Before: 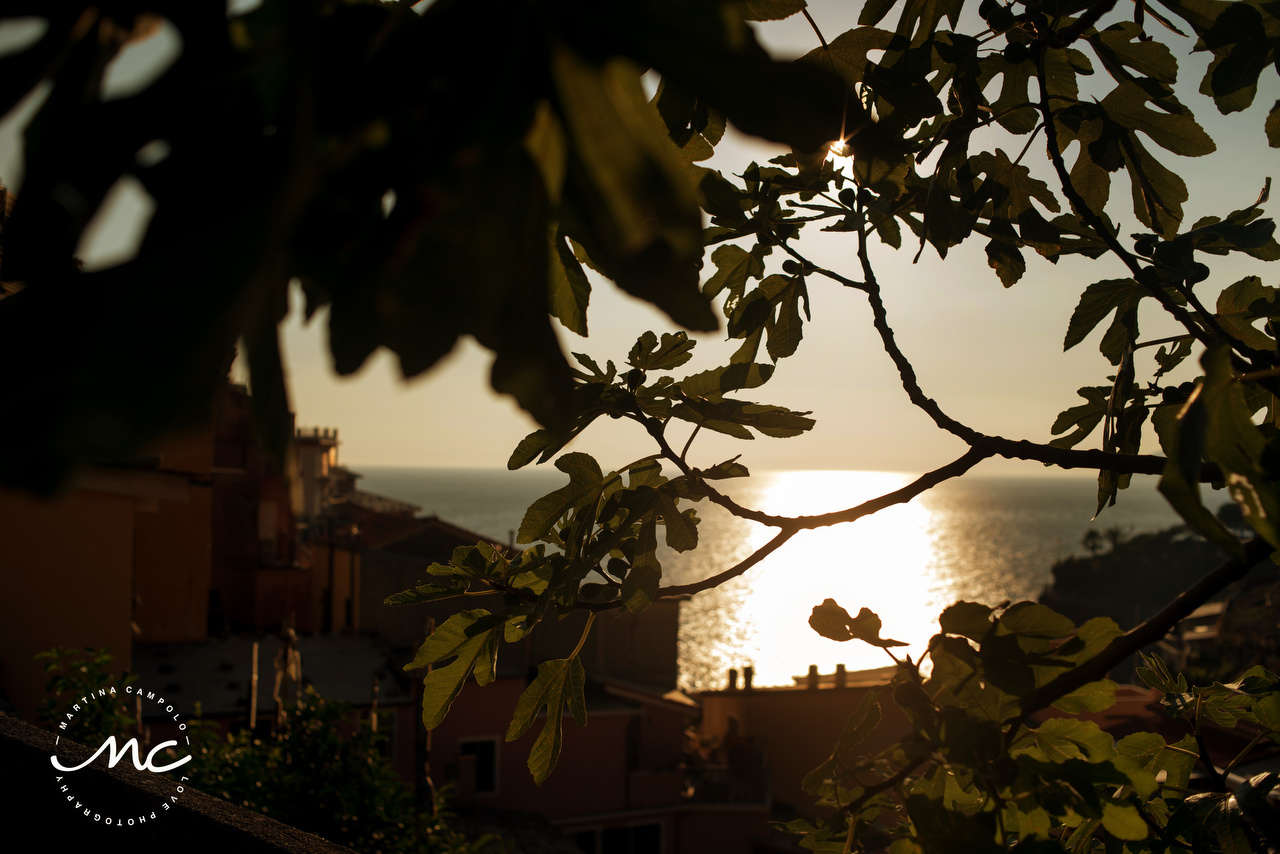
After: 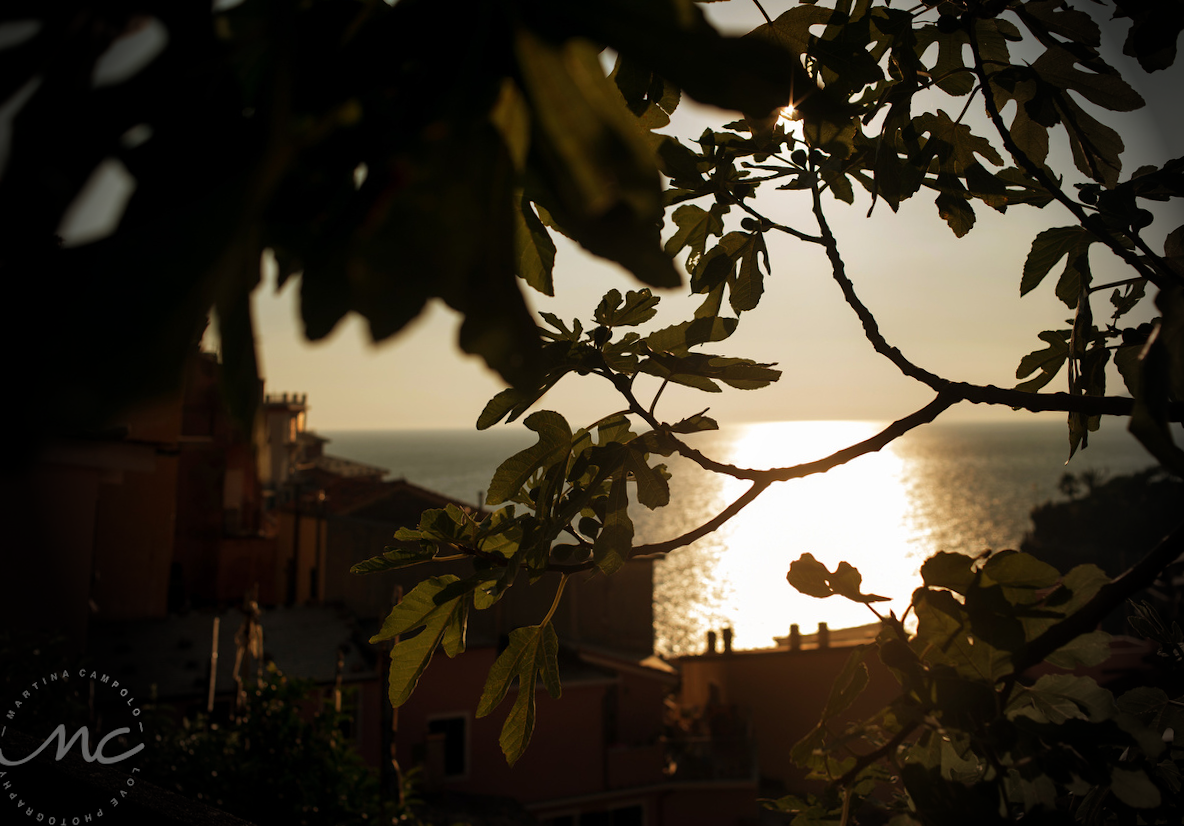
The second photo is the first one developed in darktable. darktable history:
vignetting: fall-off start 76.42%, fall-off radius 27.36%, brightness -0.872, center (0.037, -0.09), width/height ratio 0.971
rotate and perspective: rotation -1.68°, lens shift (vertical) -0.146, crop left 0.049, crop right 0.912, crop top 0.032, crop bottom 0.96
